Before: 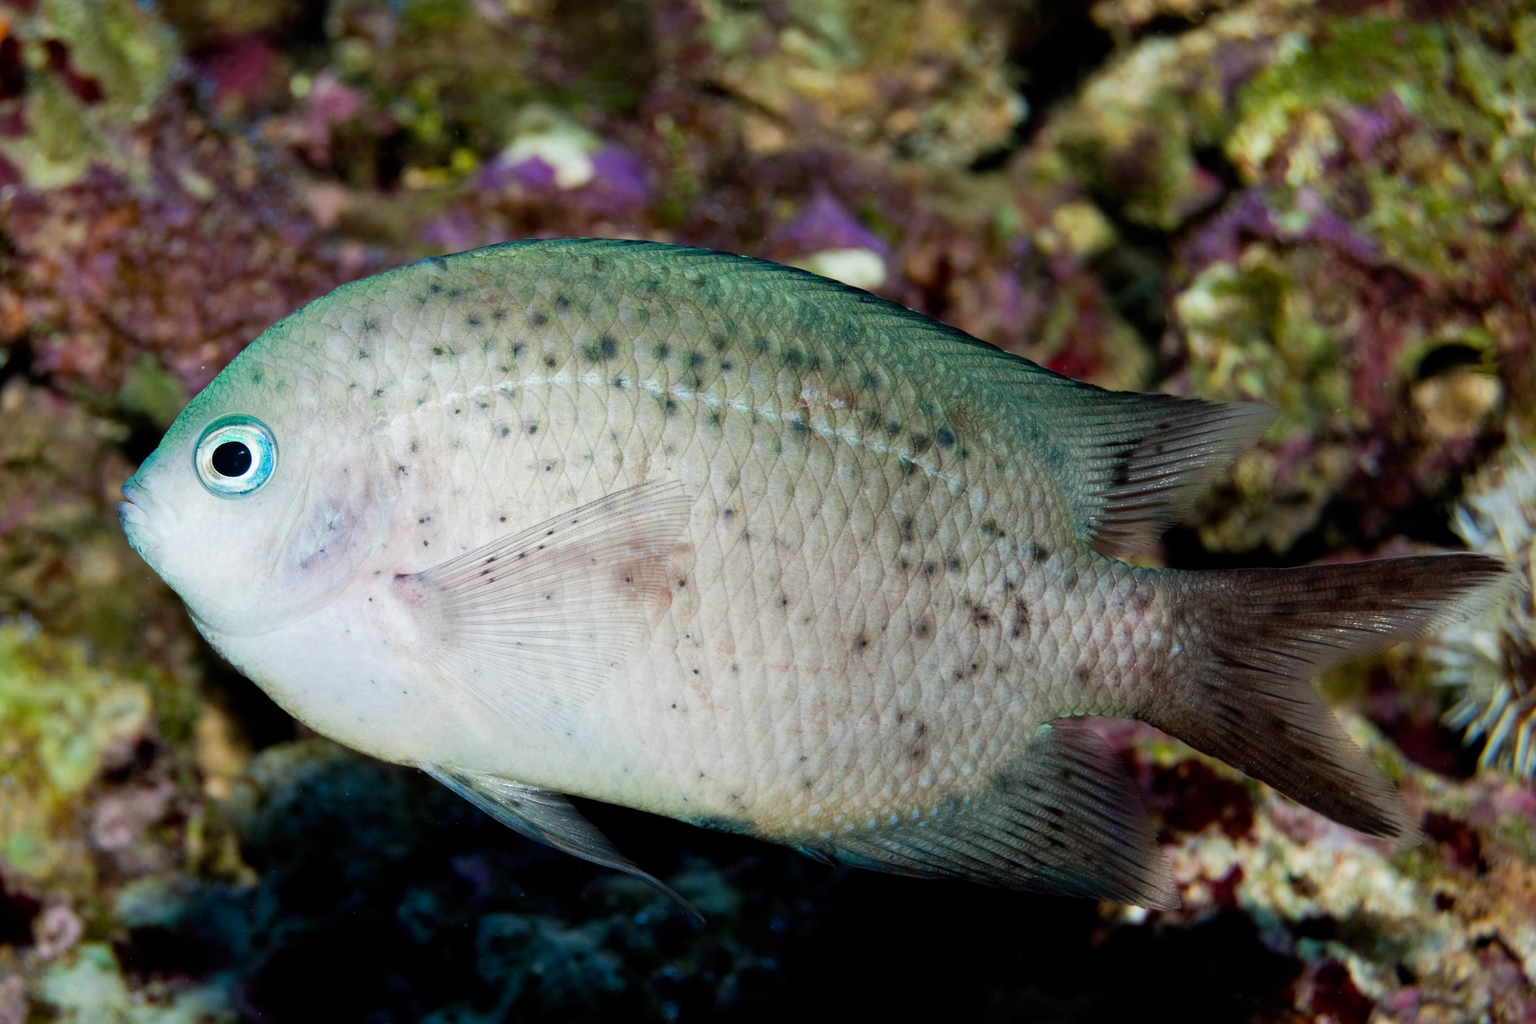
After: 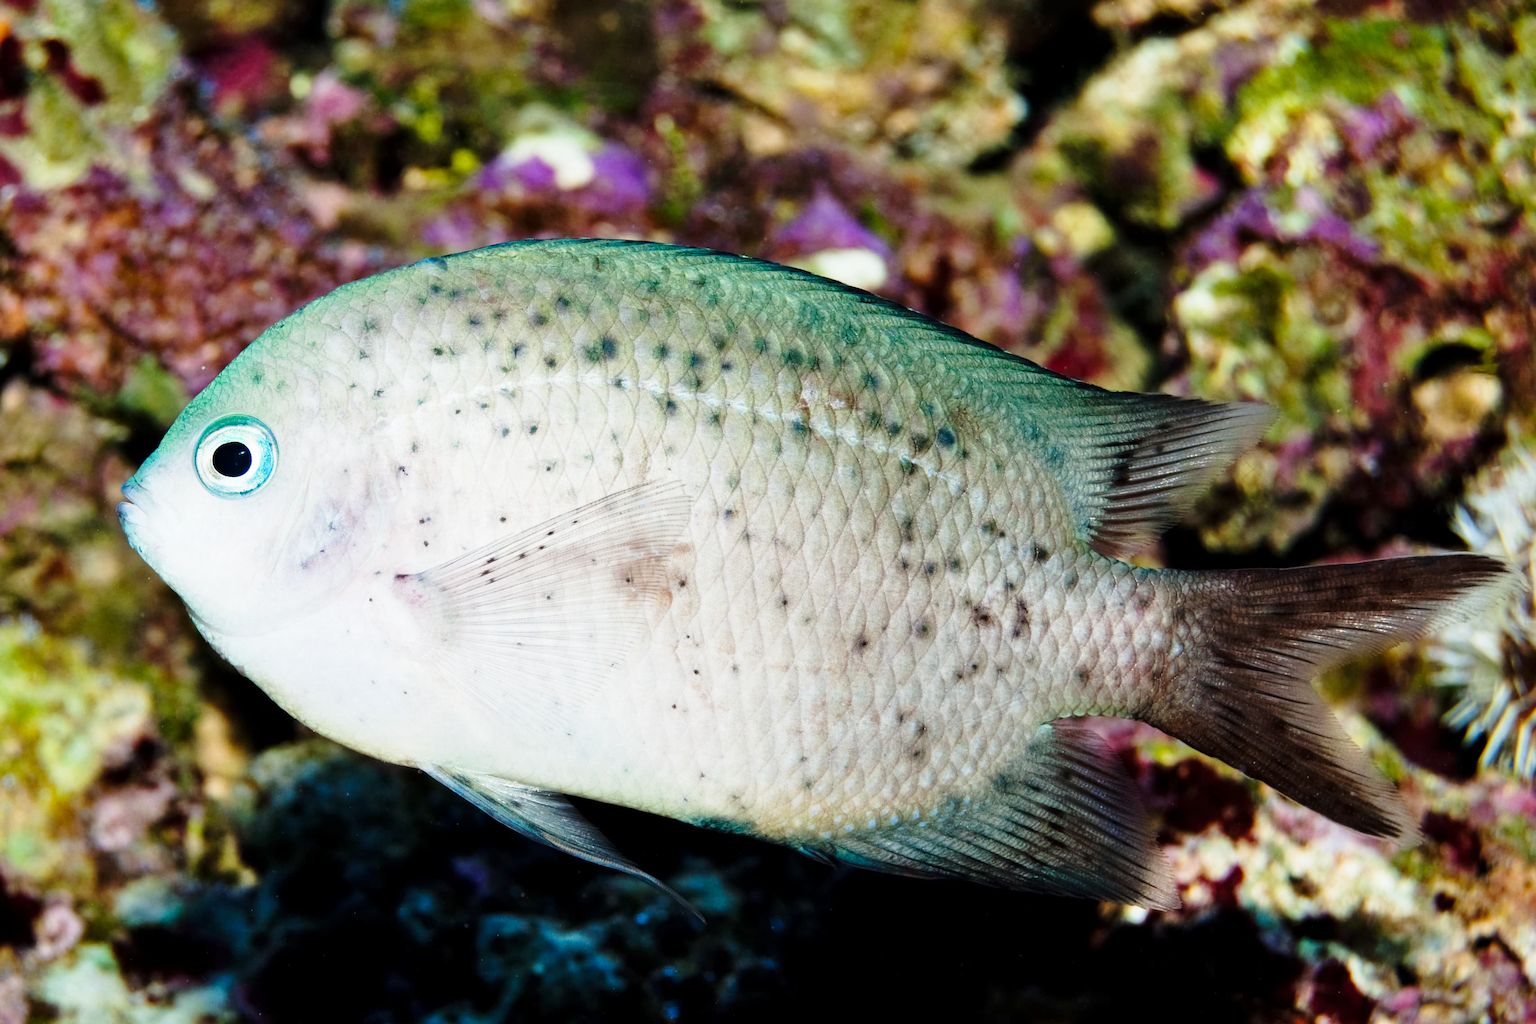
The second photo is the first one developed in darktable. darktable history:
shadows and highlights: shadows 36.5, highlights -27.52, soften with gaussian
base curve: curves: ch0 [(0, 0) (0.028, 0.03) (0.121, 0.232) (0.46, 0.748) (0.859, 0.968) (1, 1)], preserve colors none
